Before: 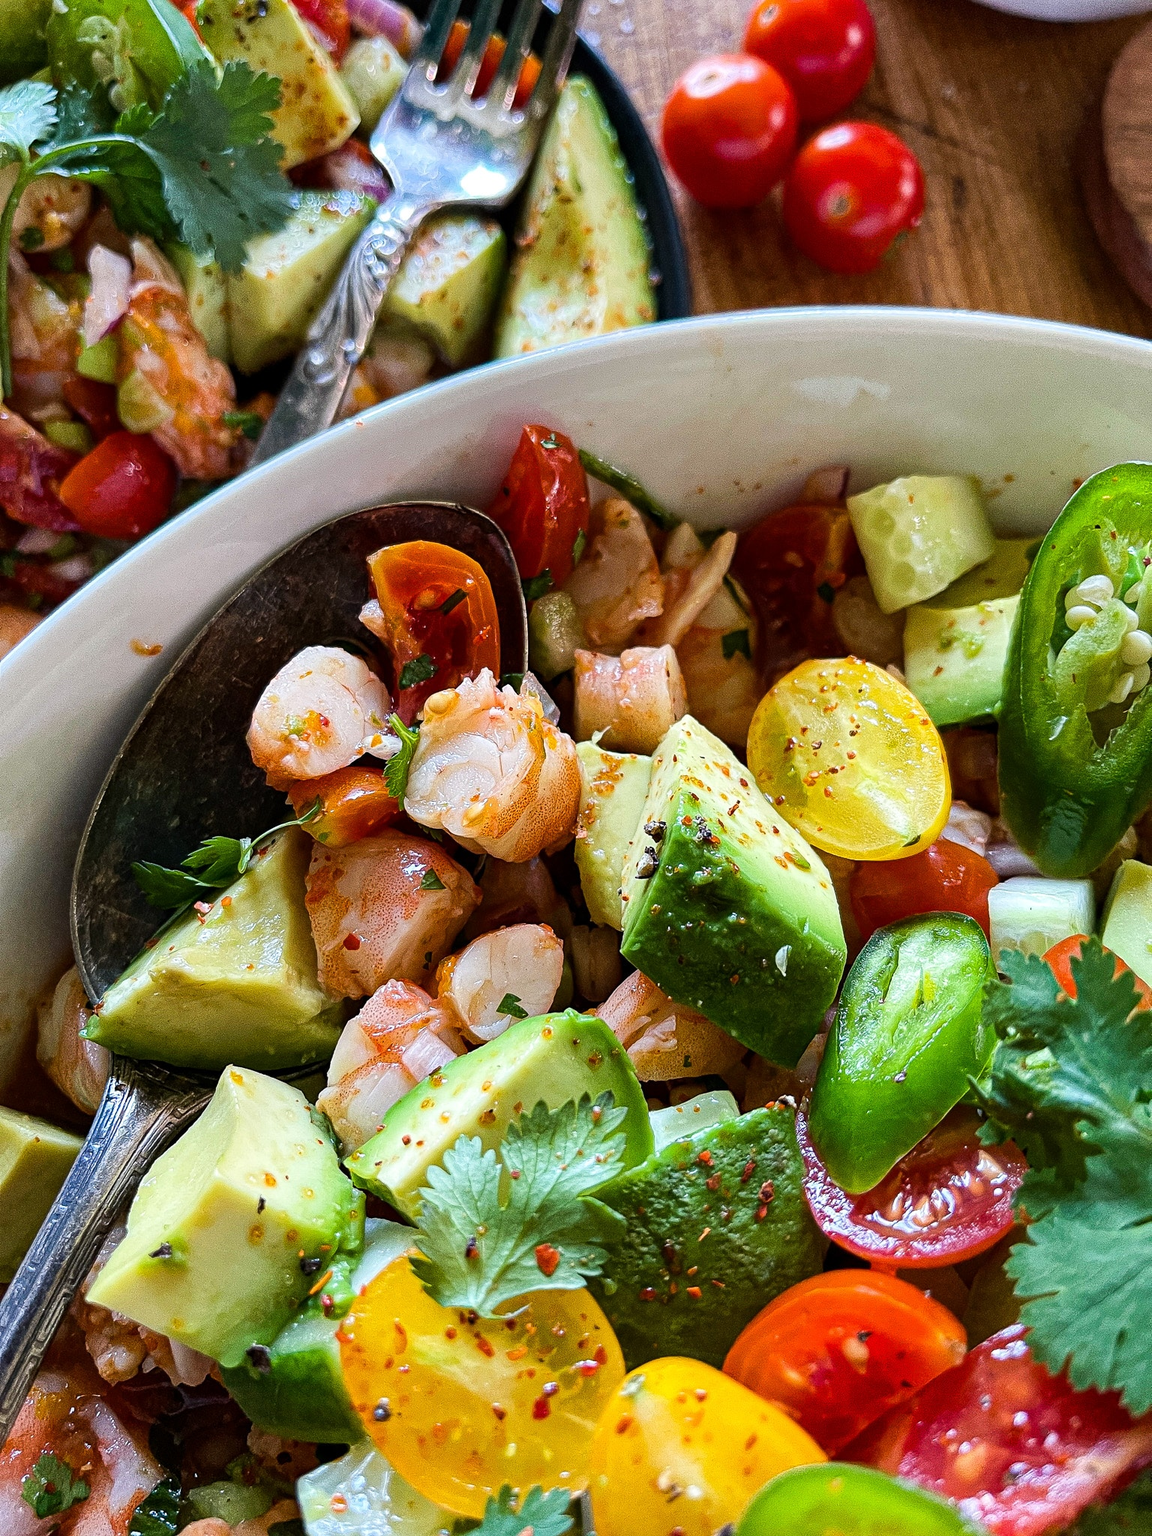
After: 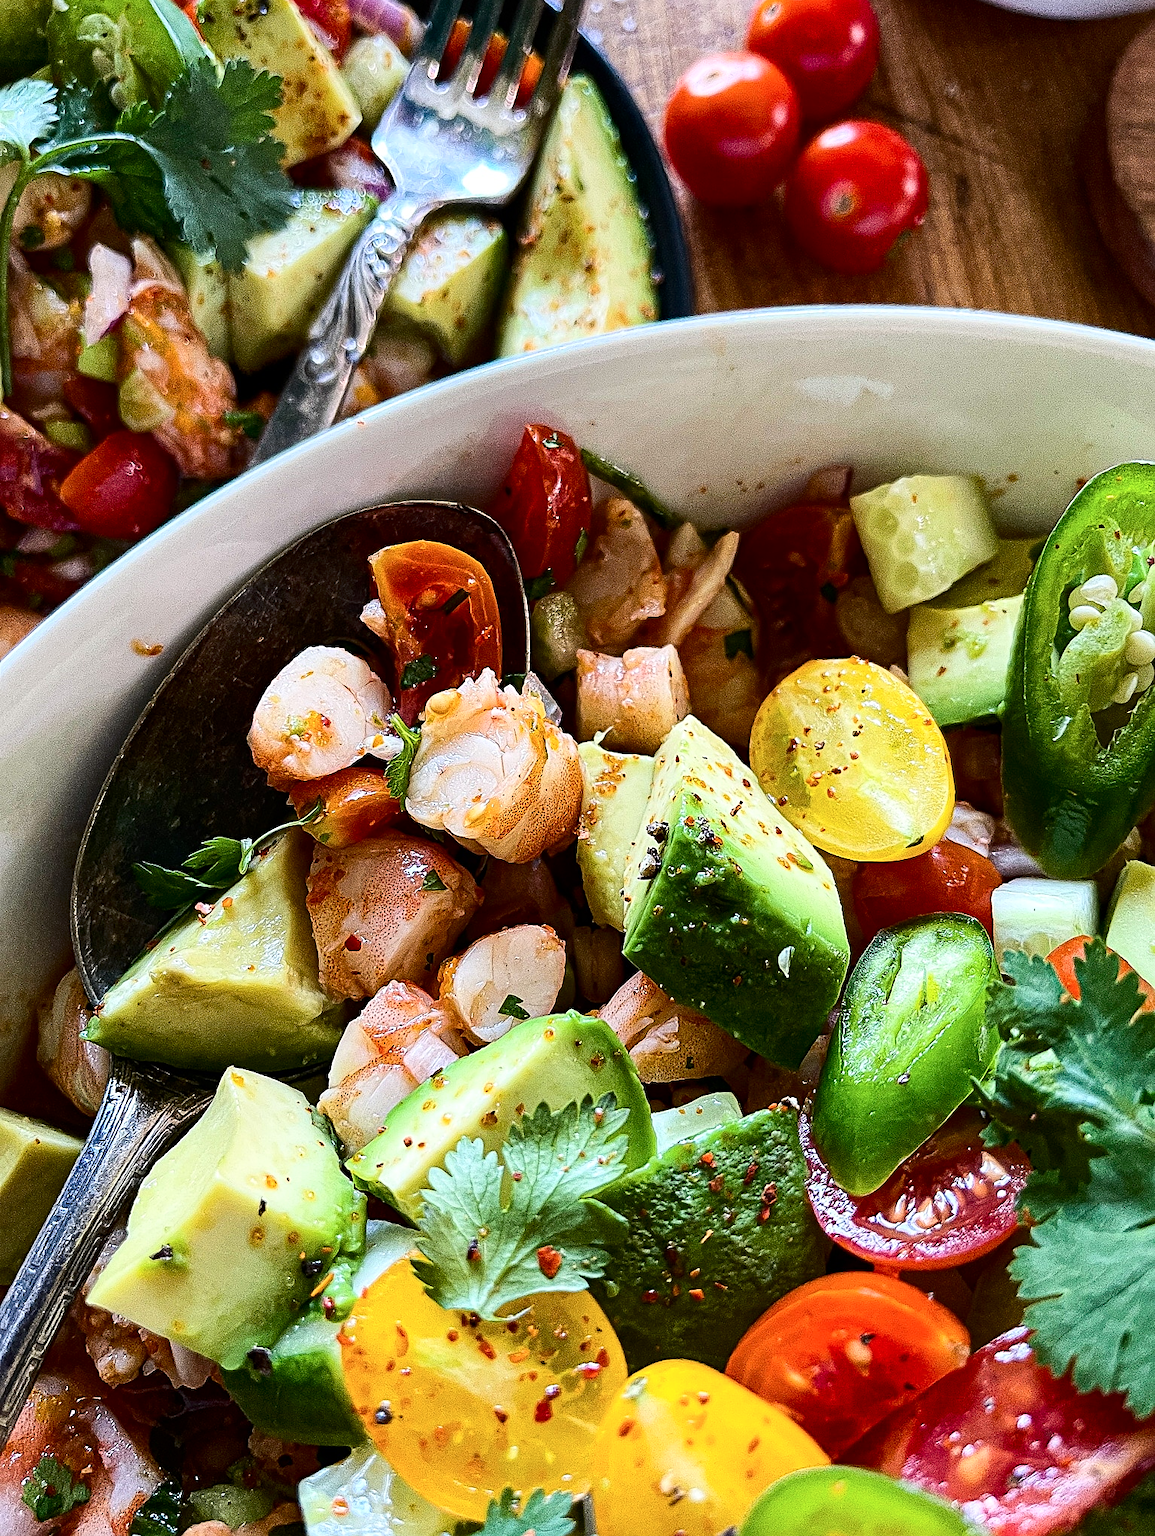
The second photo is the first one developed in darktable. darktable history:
contrast brightness saturation: contrast 0.224
crop: top 0.162%, bottom 0.168%
sharpen: radius 1.966
